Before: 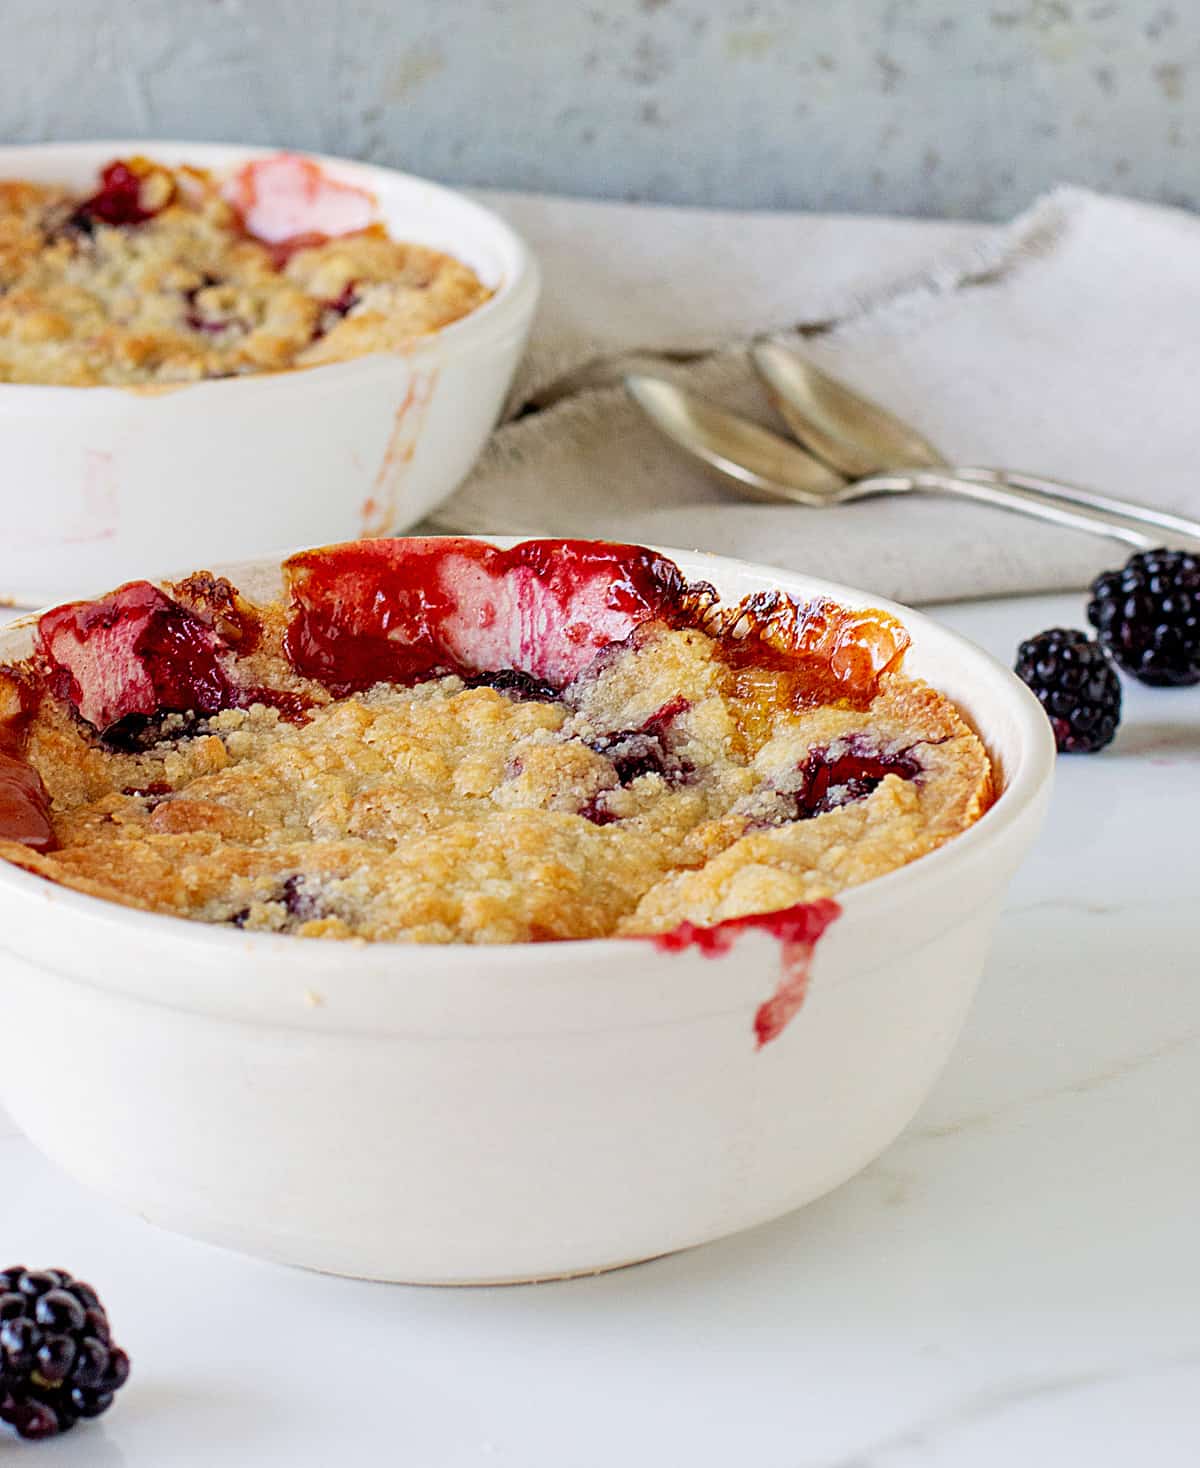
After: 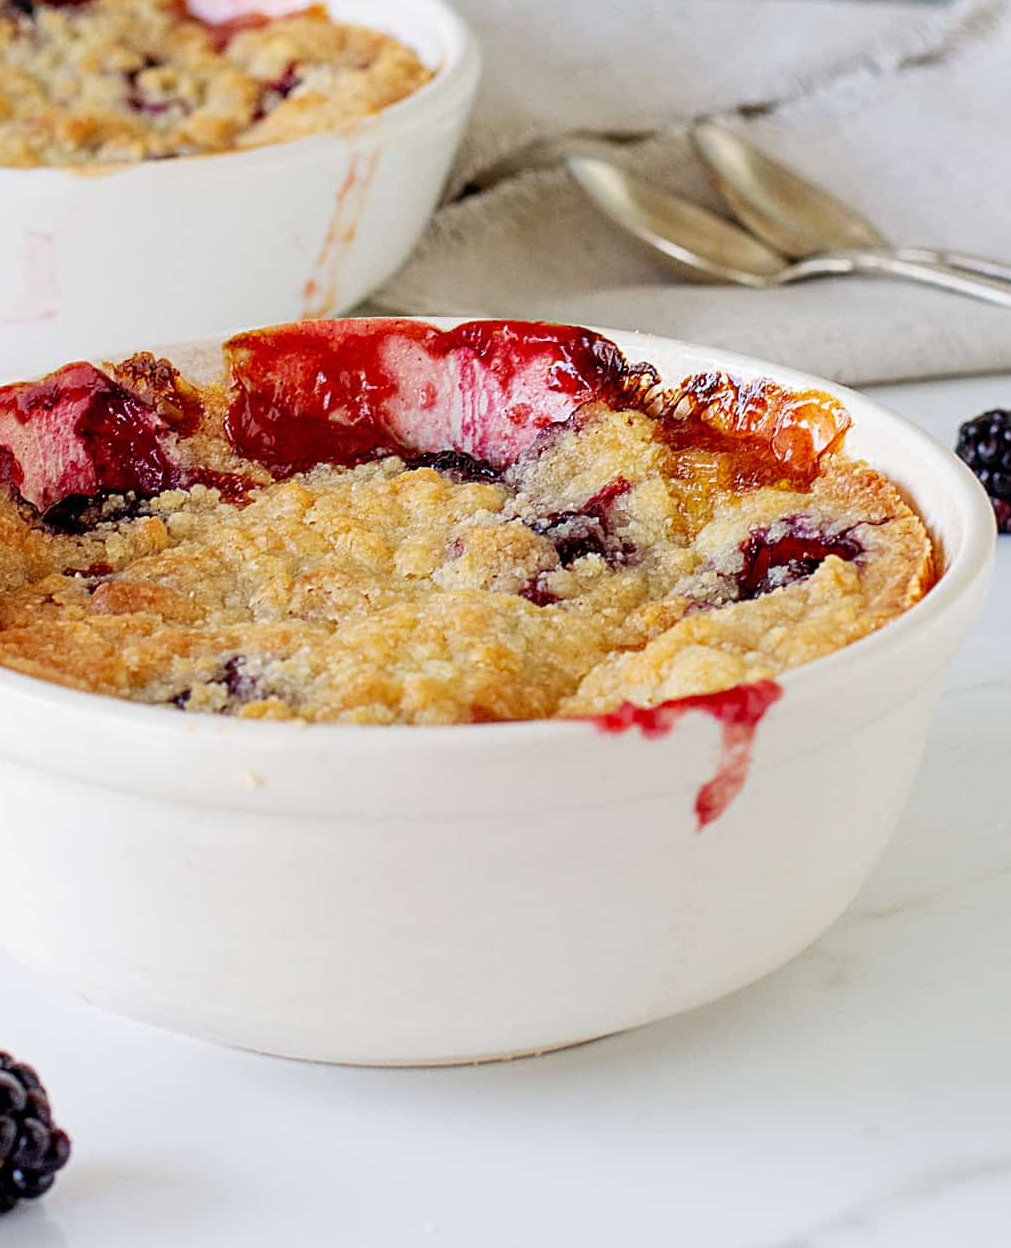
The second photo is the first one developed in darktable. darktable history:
crop and rotate: left 4.994%, top 14.962%, right 10.68%
